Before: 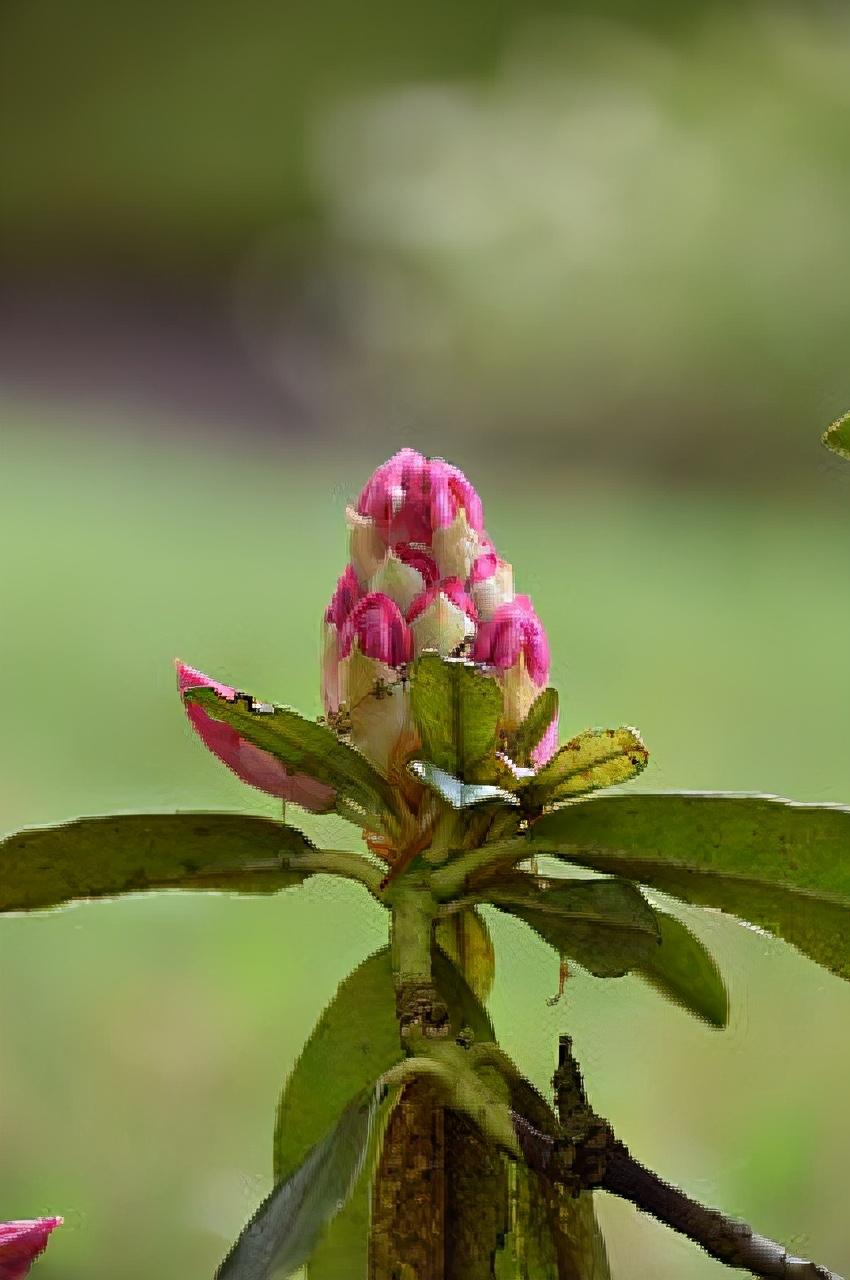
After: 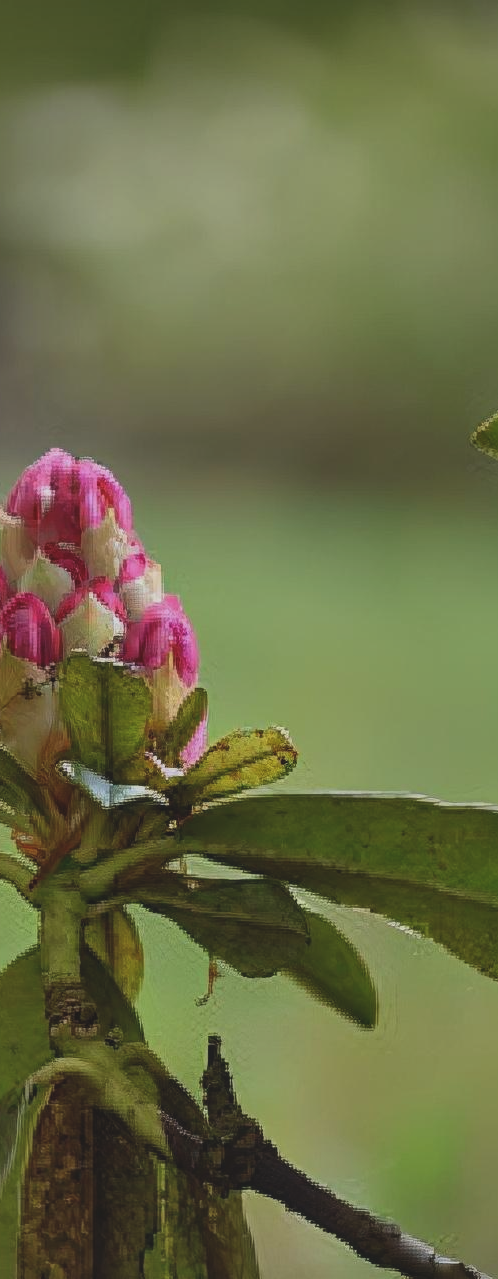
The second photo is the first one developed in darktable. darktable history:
local contrast: detail 110%
exposure: black level correction -0.015, exposure -0.5 EV, compensate highlight preservation false
crop: left 41.402%
shadows and highlights: shadows 32.83, highlights -47.7, soften with gaussian
